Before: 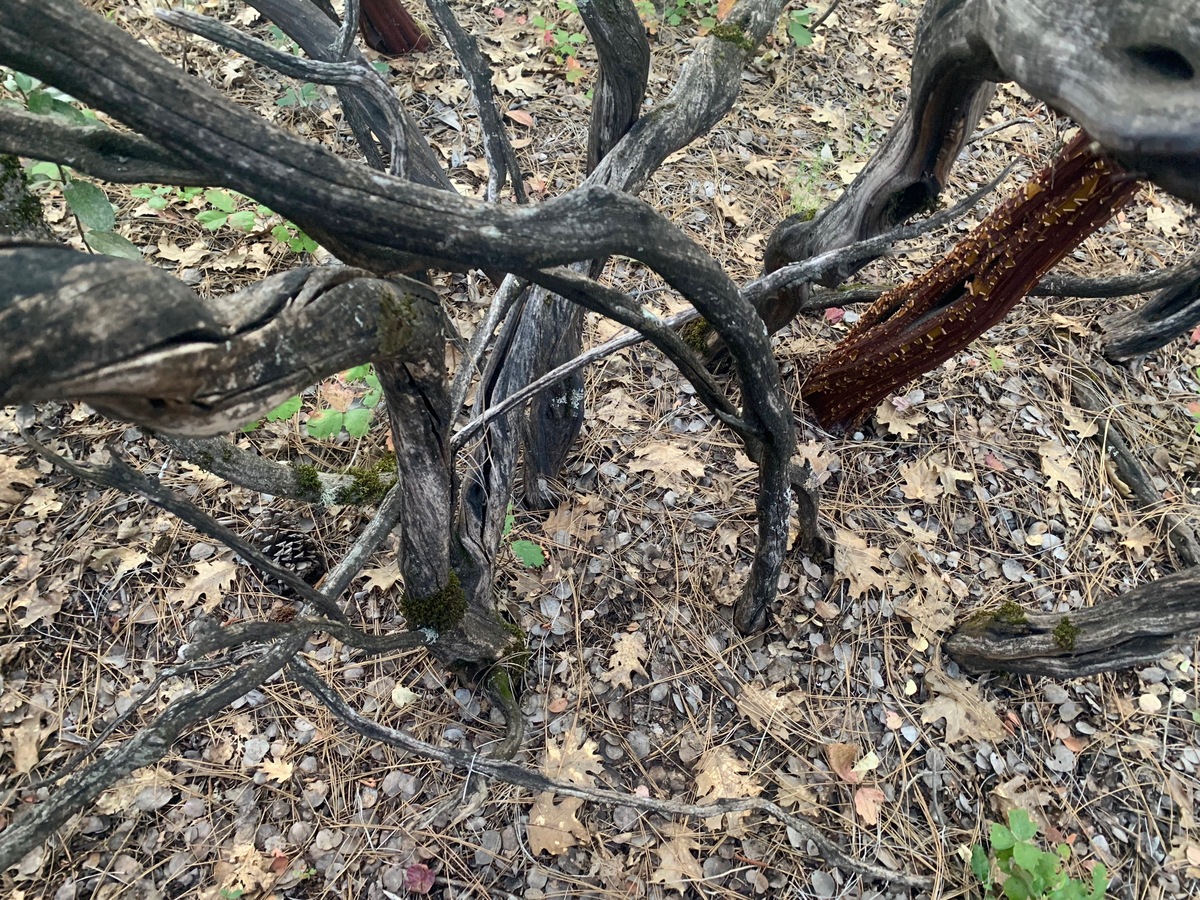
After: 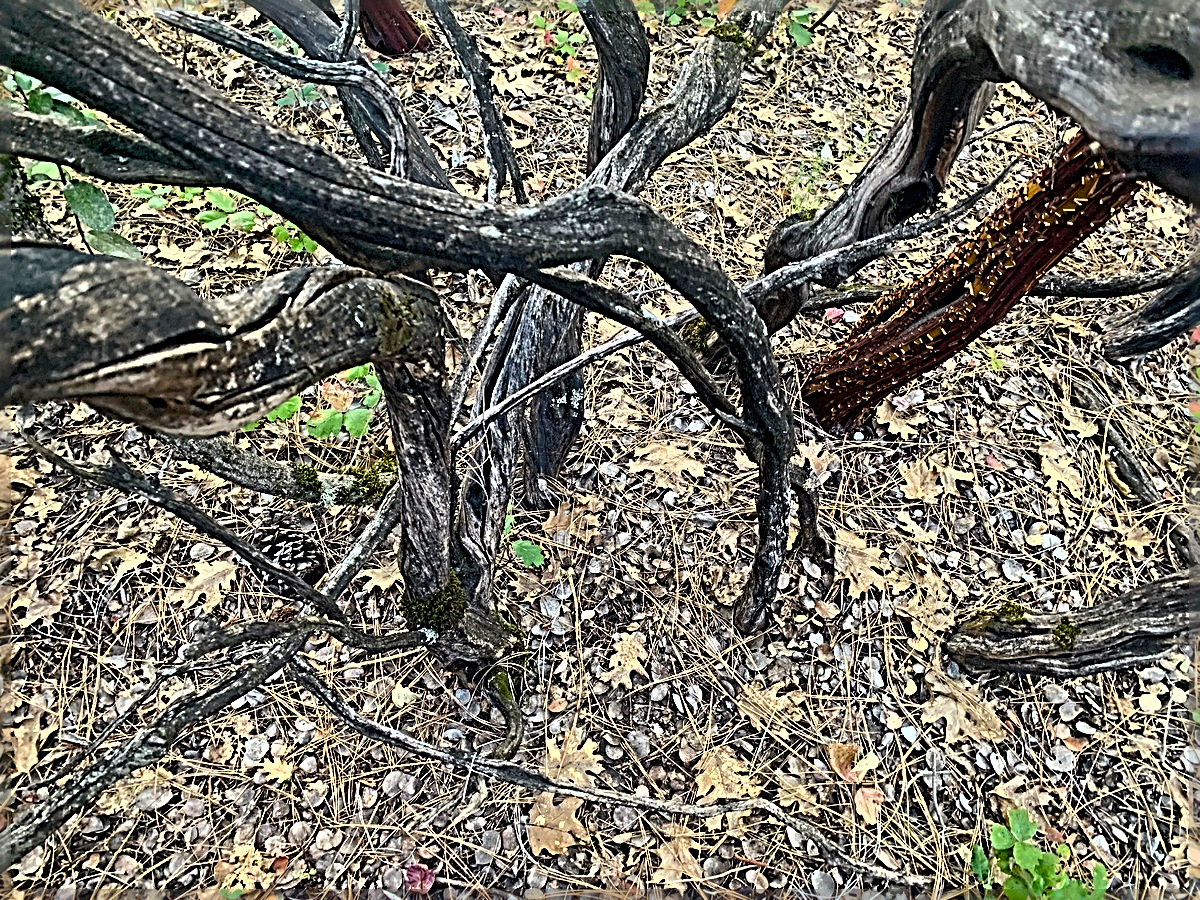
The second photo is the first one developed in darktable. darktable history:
tone equalizer: mask exposure compensation -0.516 EV
shadows and highlights: shadows 22.81, highlights -48.37, soften with gaussian
sharpen: radius 4.019, amount 1.989
color balance rgb: linear chroma grading › global chroma 9.847%, perceptual saturation grading › global saturation 29.436%
